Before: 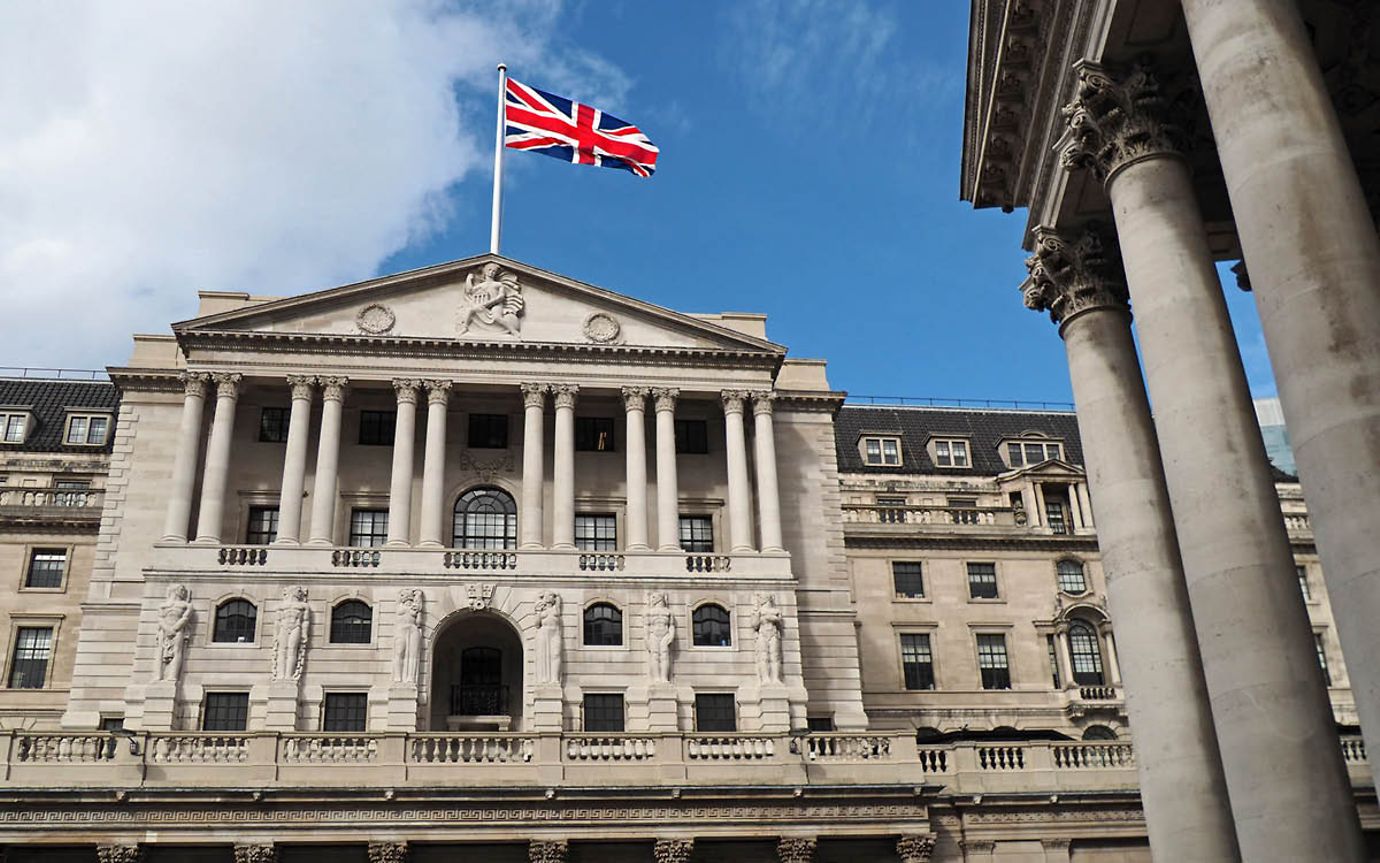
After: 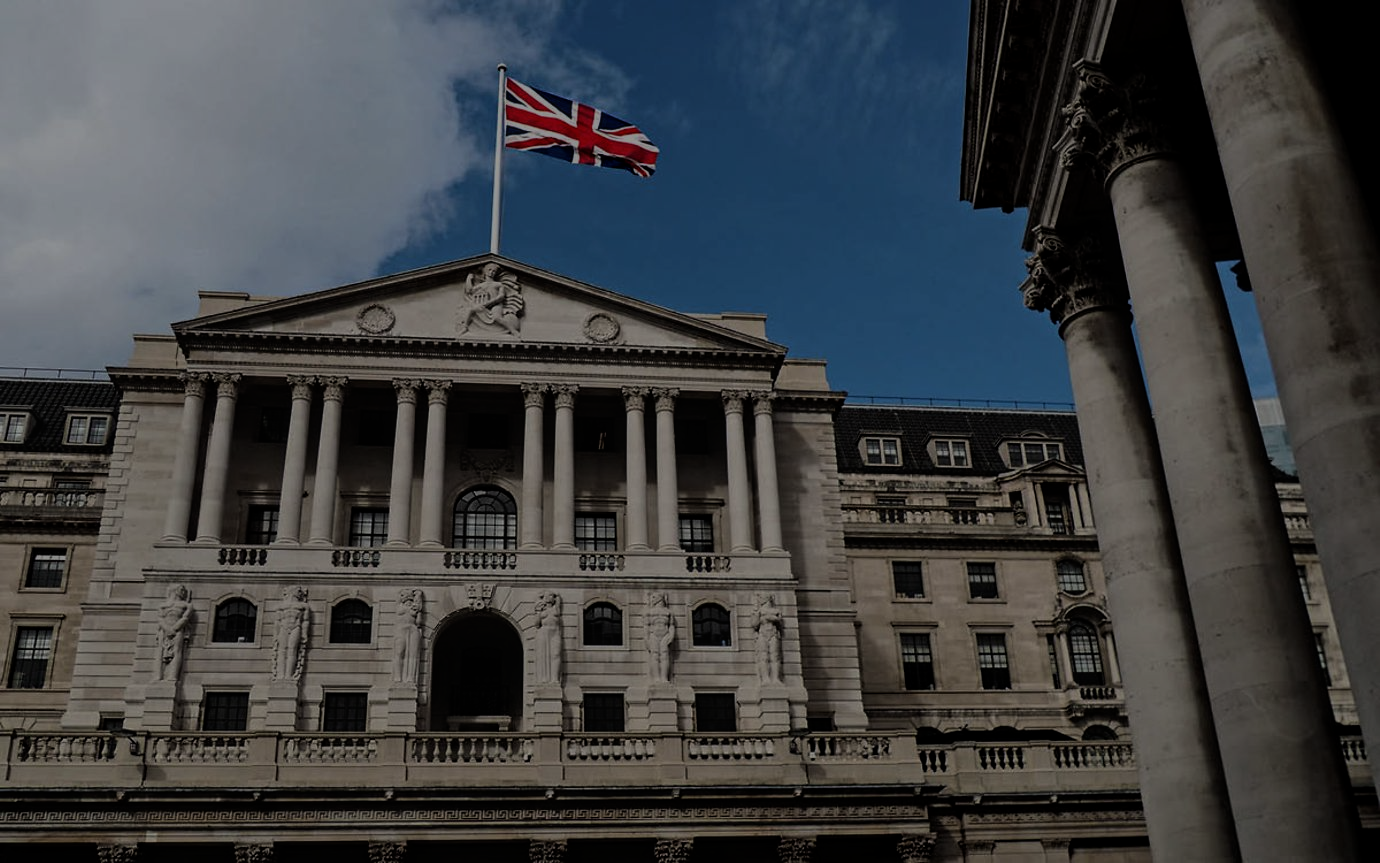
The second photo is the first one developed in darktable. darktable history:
tone curve: curves: ch0 [(0, 0) (0.037, 0.011) (0.135, 0.093) (0.266, 0.281) (0.461, 0.555) (0.581, 0.716) (0.675, 0.793) (0.767, 0.849) (0.91, 0.924) (1, 0.979)]; ch1 [(0, 0) (0.292, 0.278) (0.431, 0.418) (0.493, 0.479) (0.506, 0.5) (0.532, 0.537) (0.562, 0.581) (0.641, 0.663) (0.754, 0.76) (1, 1)]; ch2 [(0, 0) (0.294, 0.3) (0.361, 0.372) (0.429, 0.445) (0.478, 0.486) (0.502, 0.498) (0.518, 0.522) (0.531, 0.549) (0.561, 0.59) (0.64, 0.655) (0.693, 0.706) (0.845, 0.833) (1, 0.951)]
exposure: exposure -2.367 EV, compensate exposure bias true, compensate highlight preservation false
local contrast: detail 109%
